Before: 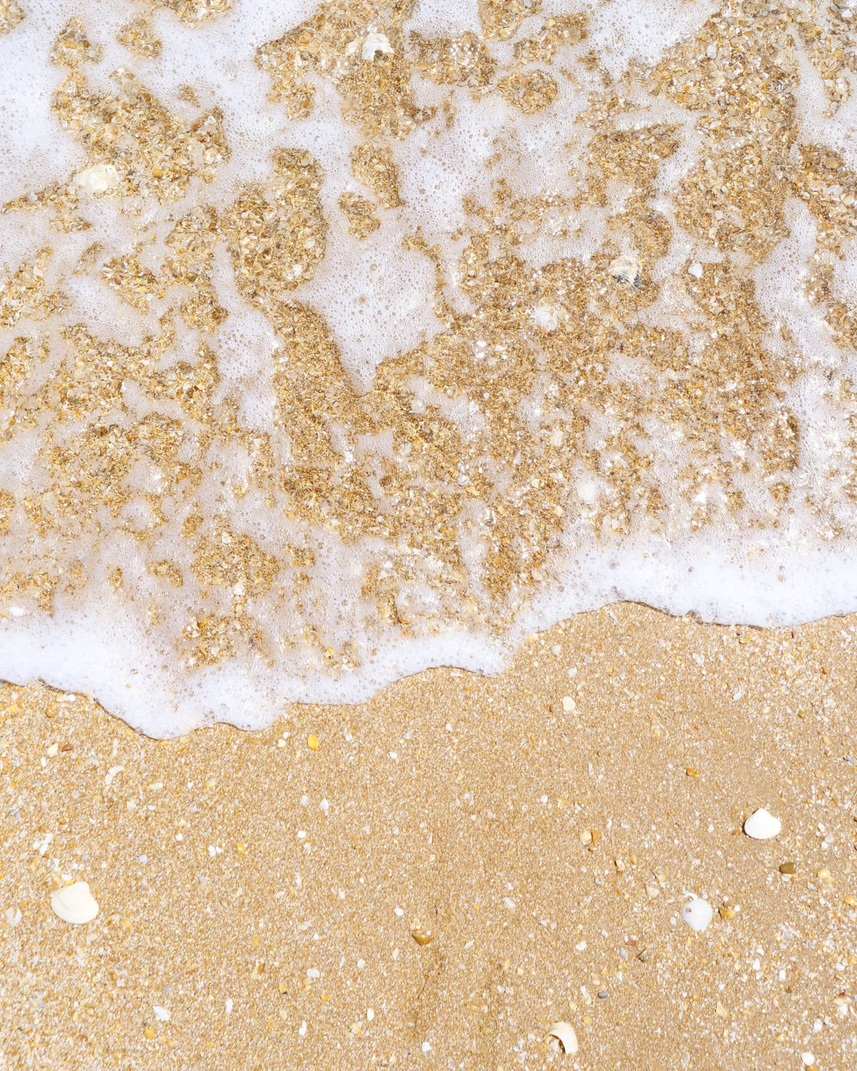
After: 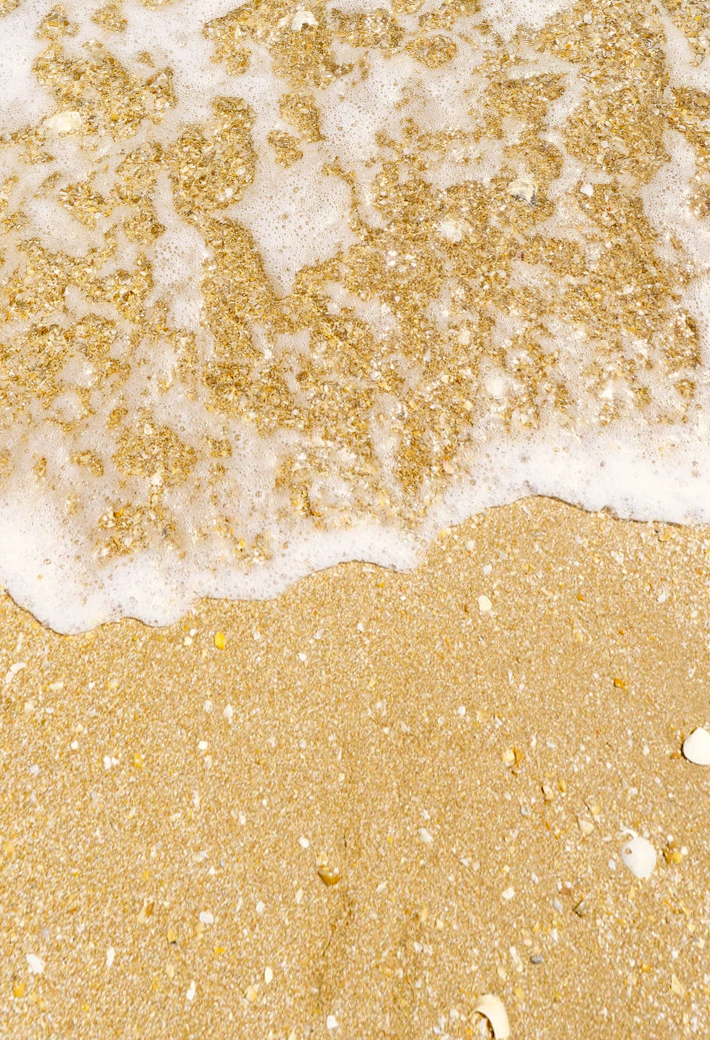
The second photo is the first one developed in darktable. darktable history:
rotate and perspective: rotation 0.72°, lens shift (vertical) -0.352, lens shift (horizontal) -0.051, crop left 0.152, crop right 0.859, crop top 0.019, crop bottom 0.964
color correction: highlights a* -1.43, highlights b* 10.12, shadows a* 0.395, shadows b* 19.35
vibrance: on, module defaults
color calibration: illuminant custom, x 0.348, y 0.366, temperature 4940.58 K
